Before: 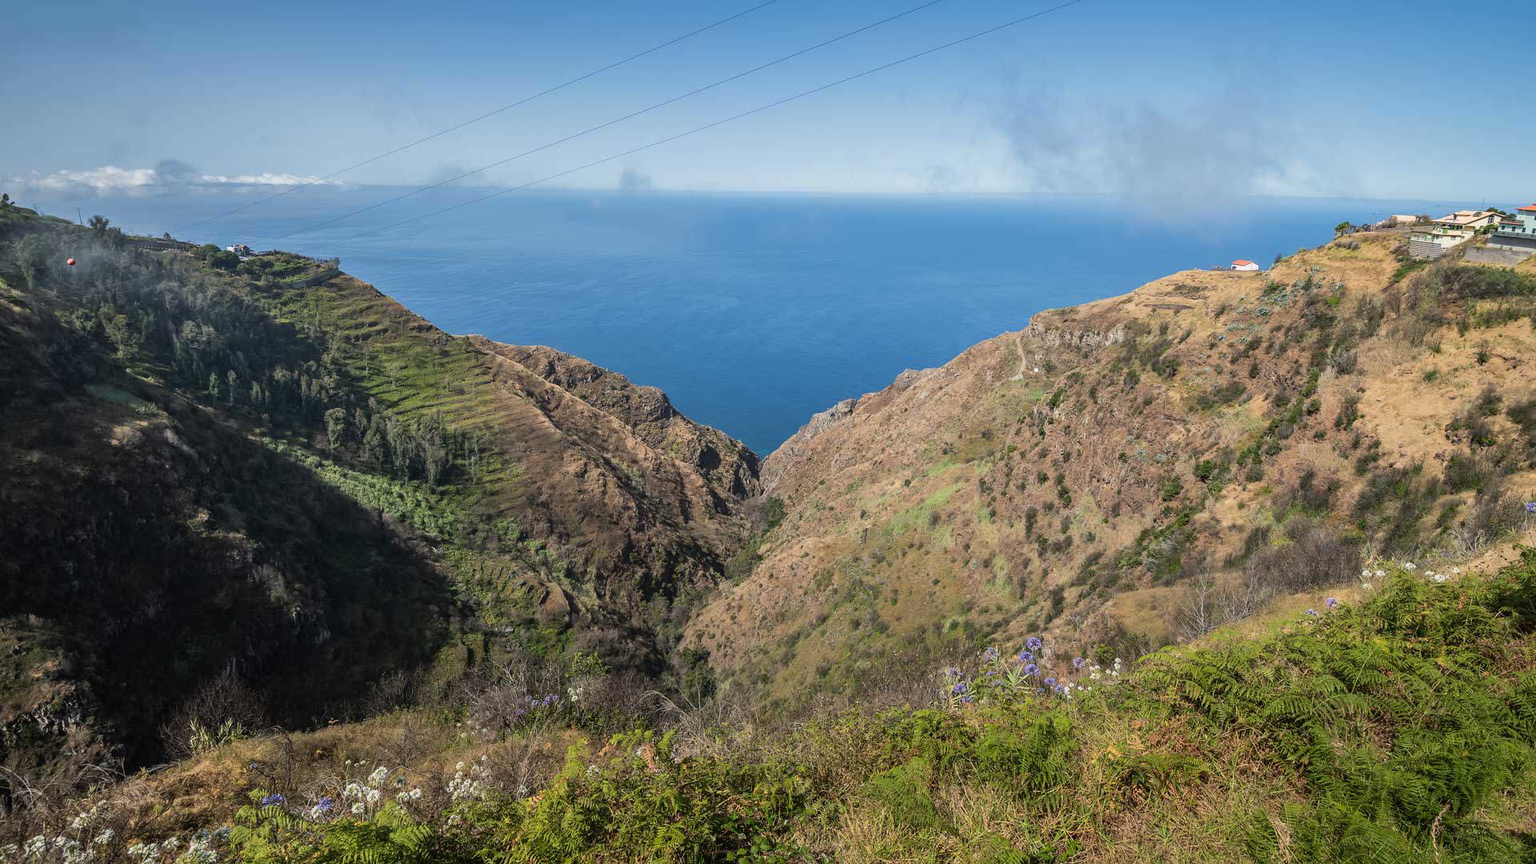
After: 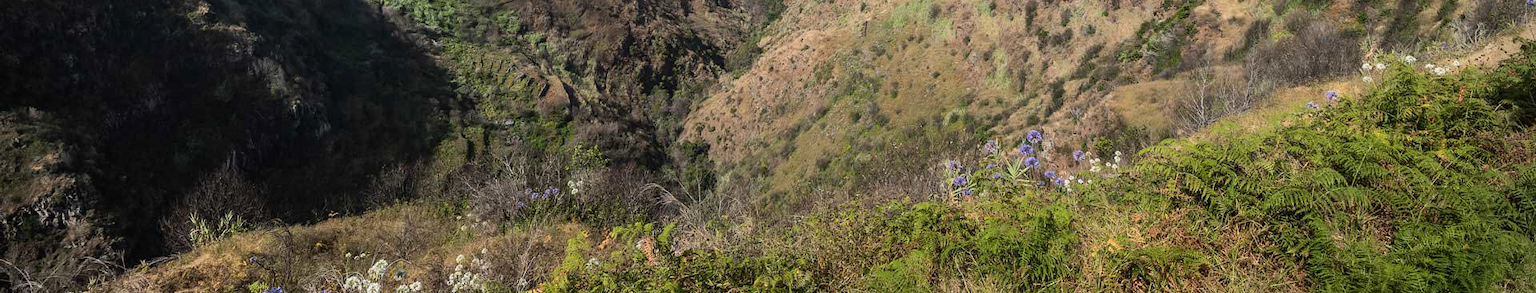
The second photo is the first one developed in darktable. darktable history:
vignetting: fall-off start 89.15%, fall-off radius 42.98%, brightness -0.695, width/height ratio 1.165
crop and rotate: top 58.781%, bottom 7.183%
contrast brightness saturation: contrast 0.099, brightness 0.018, saturation 0.023
